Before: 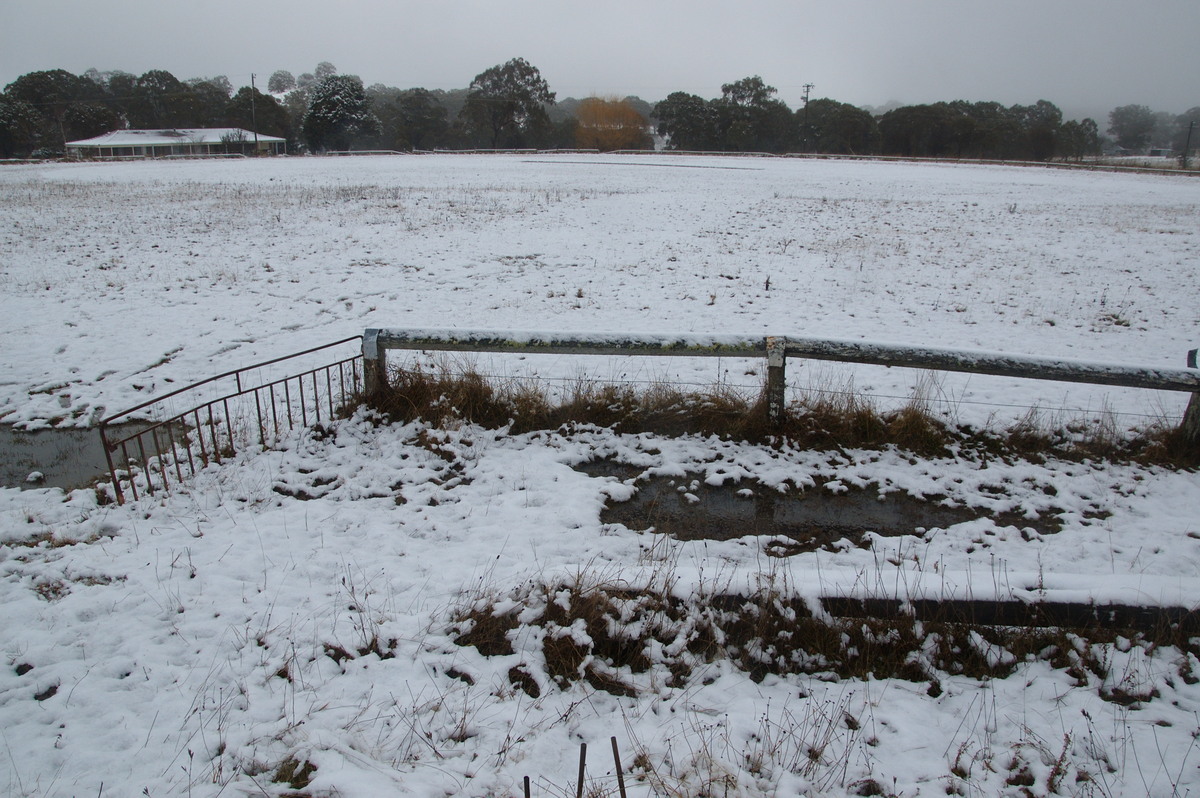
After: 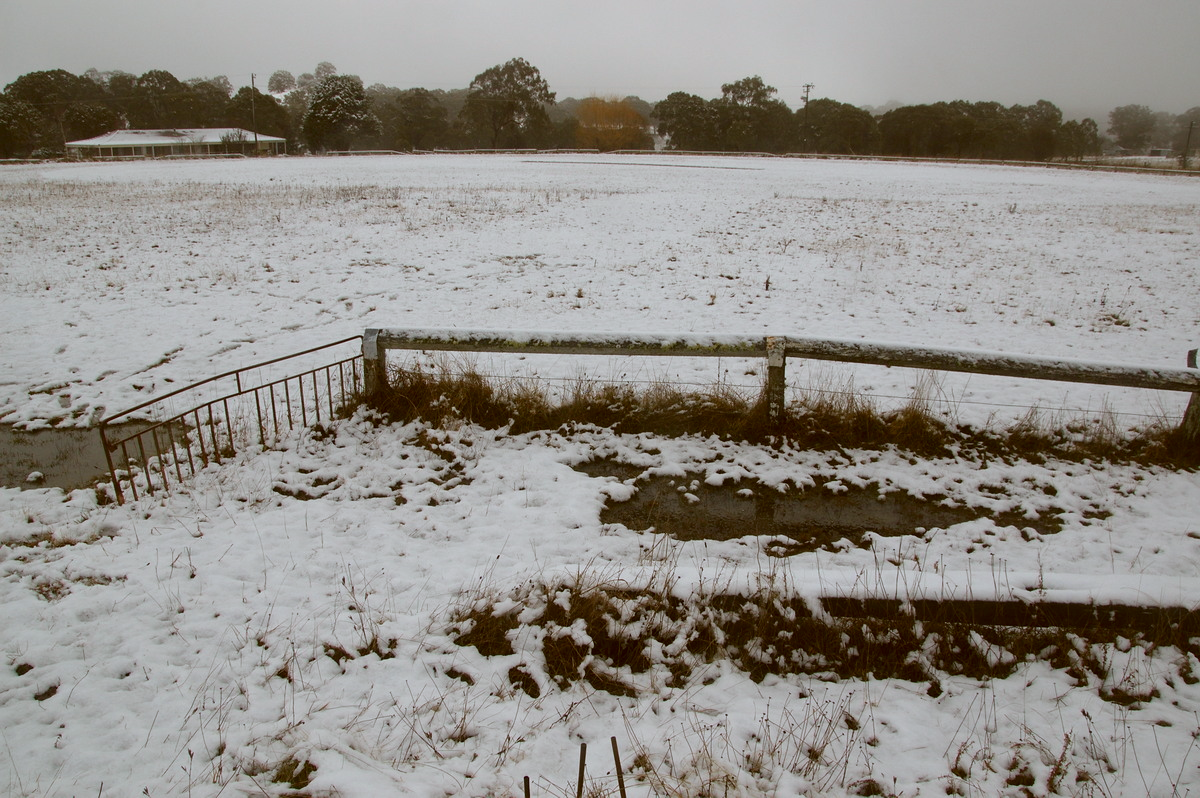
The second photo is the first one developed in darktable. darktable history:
color correction: highlights a* -0.345, highlights b* 0.155, shadows a* 5.1, shadows b* 20.37
